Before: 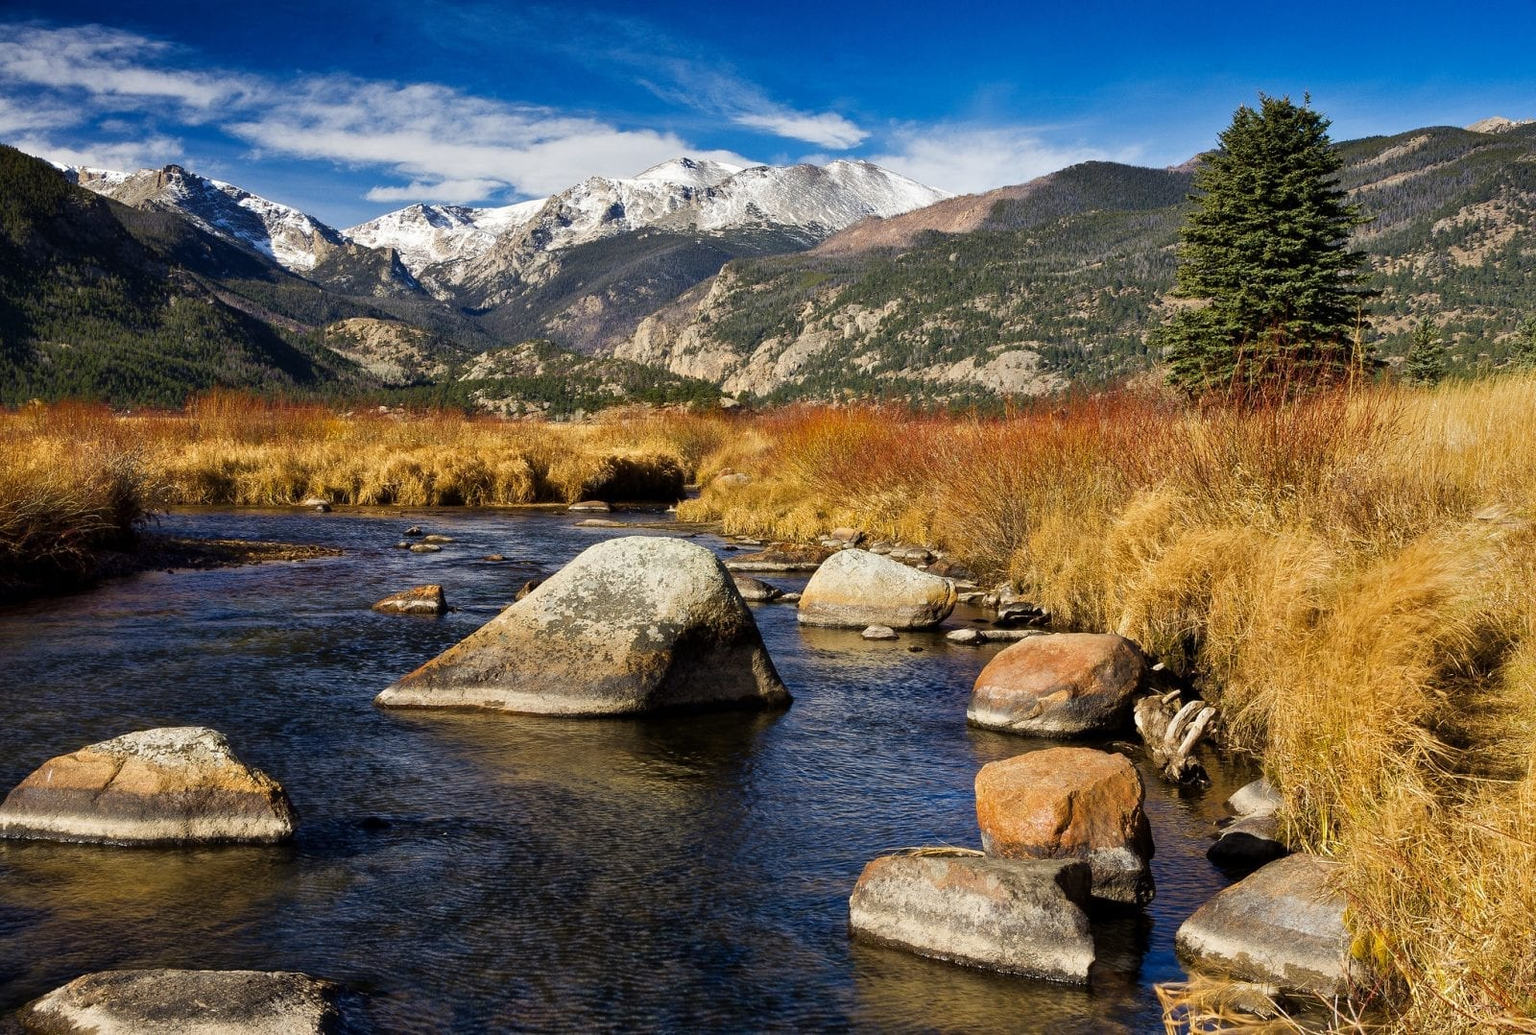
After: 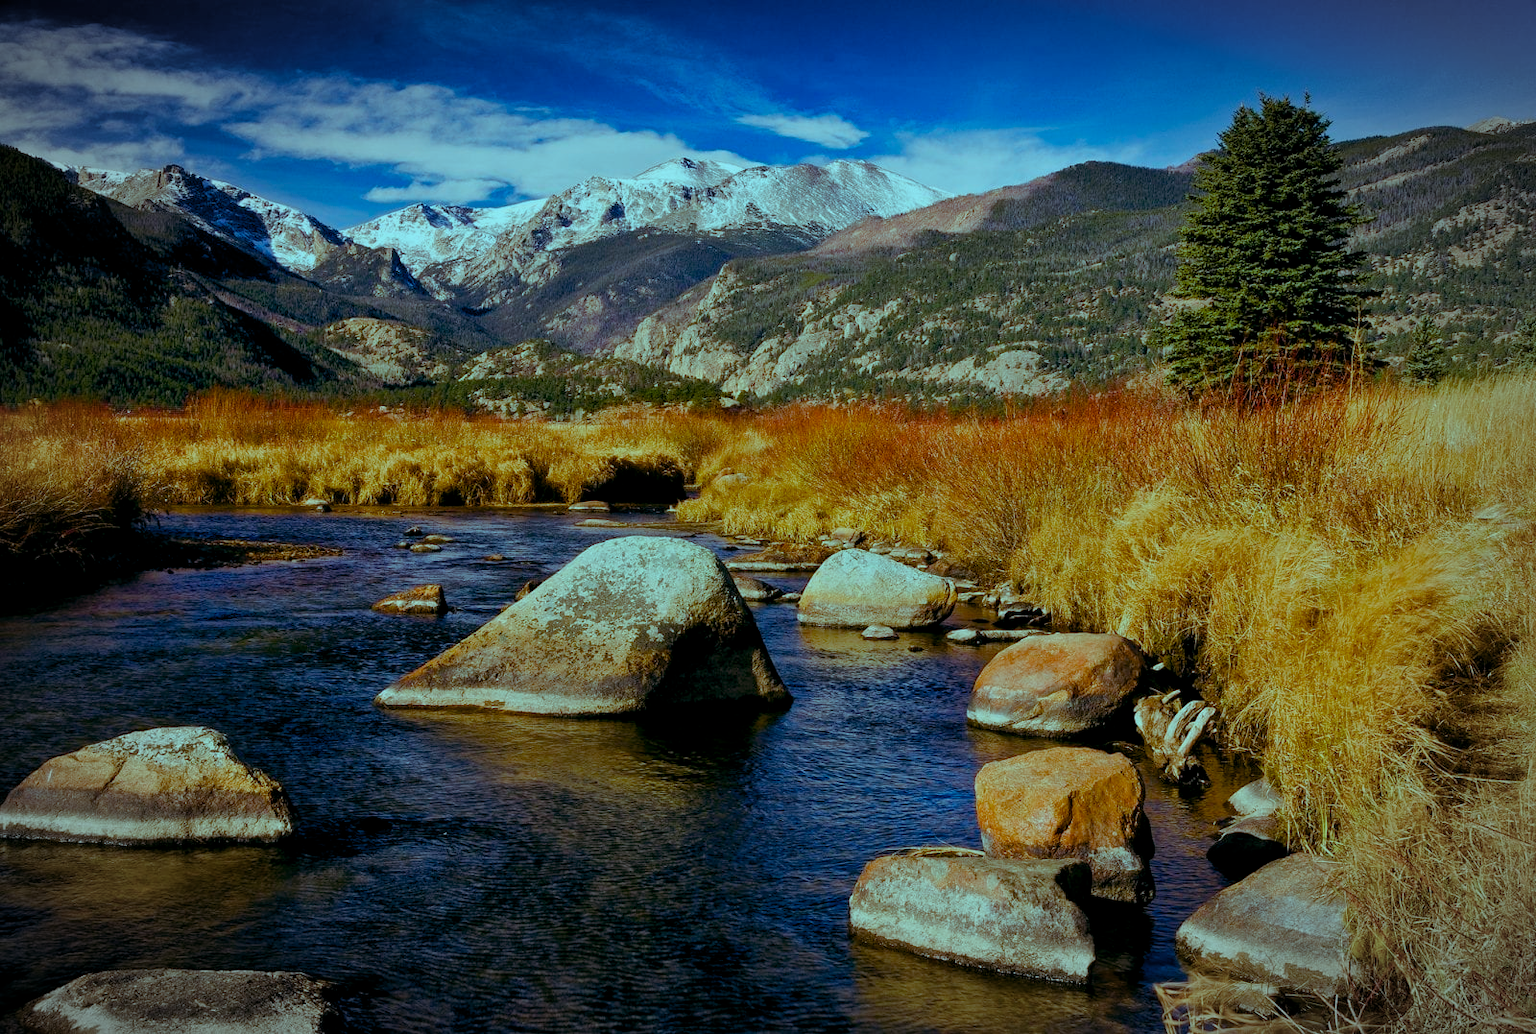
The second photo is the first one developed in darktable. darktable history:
color balance rgb: shadows lift › luminance -7.7%, shadows lift › chroma 2.13%, shadows lift › hue 165.27°, power › luminance -7.77%, power › chroma 1.34%, power › hue 330.55°, highlights gain › luminance -33.33%, highlights gain › chroma 5.68%, highlights gain › hue 217.2°, global offset › luminance -0.33%, global offset › chroma 0.11%, global offset › hue 165.27°, perceptual saturation grading › global saturation 27.72%, perceptual saturation grading › highlights -25%, perceptual saturation grading › mid-tones 25%, perceptual saturation grading › shadows 50%
vignetting: automatic ratio true
